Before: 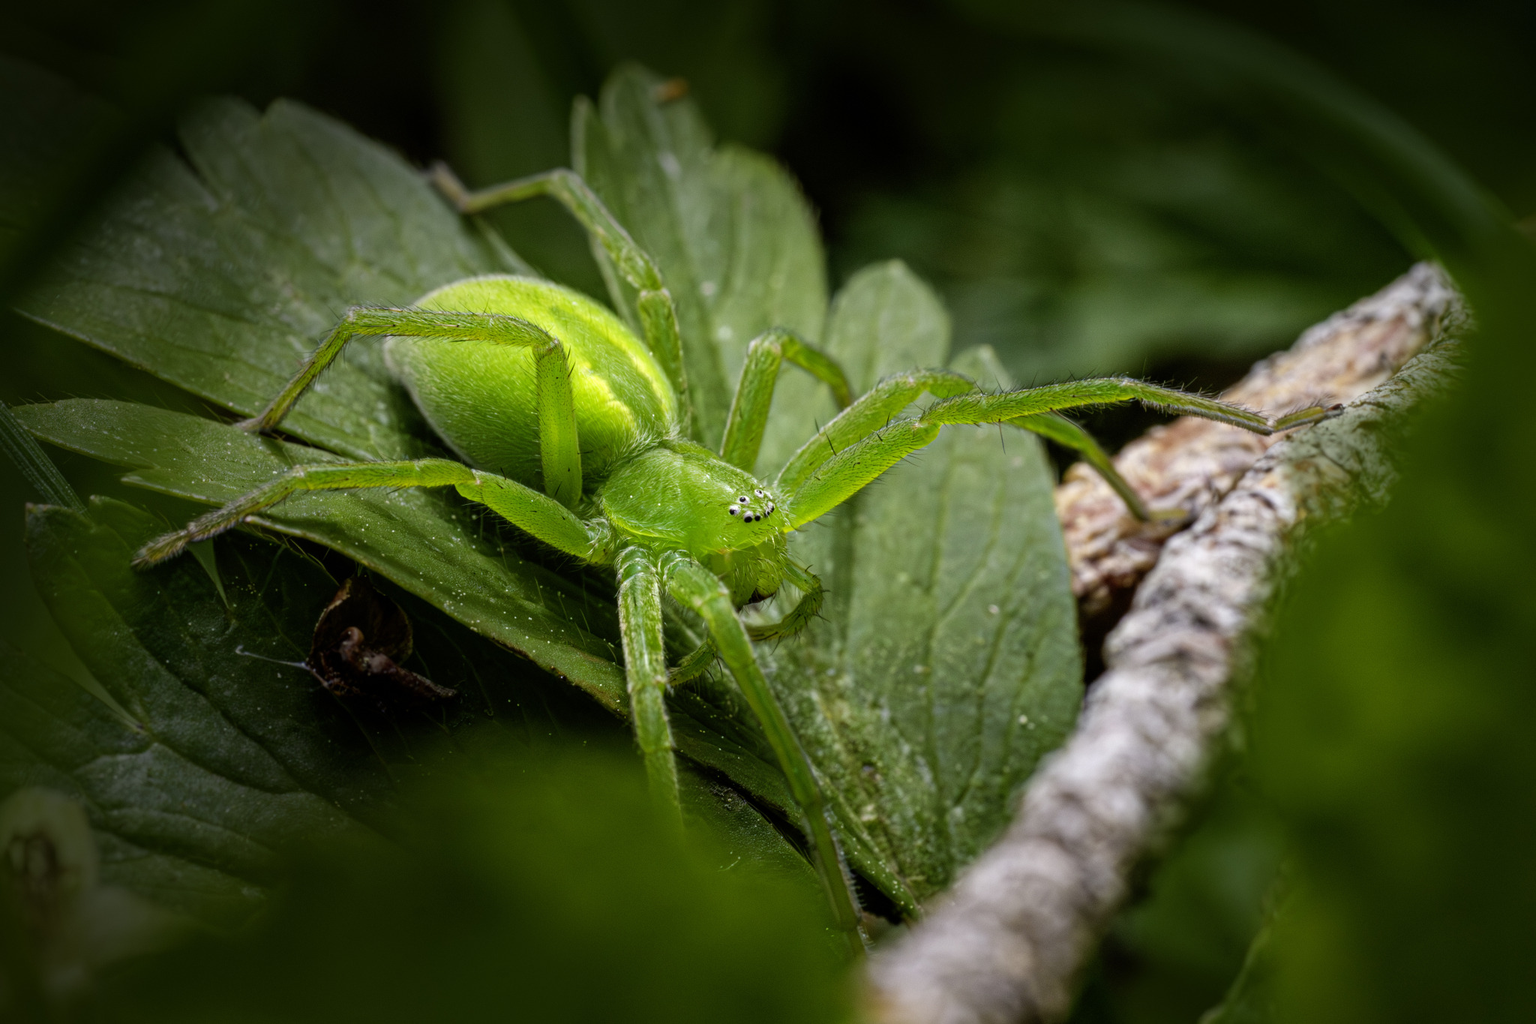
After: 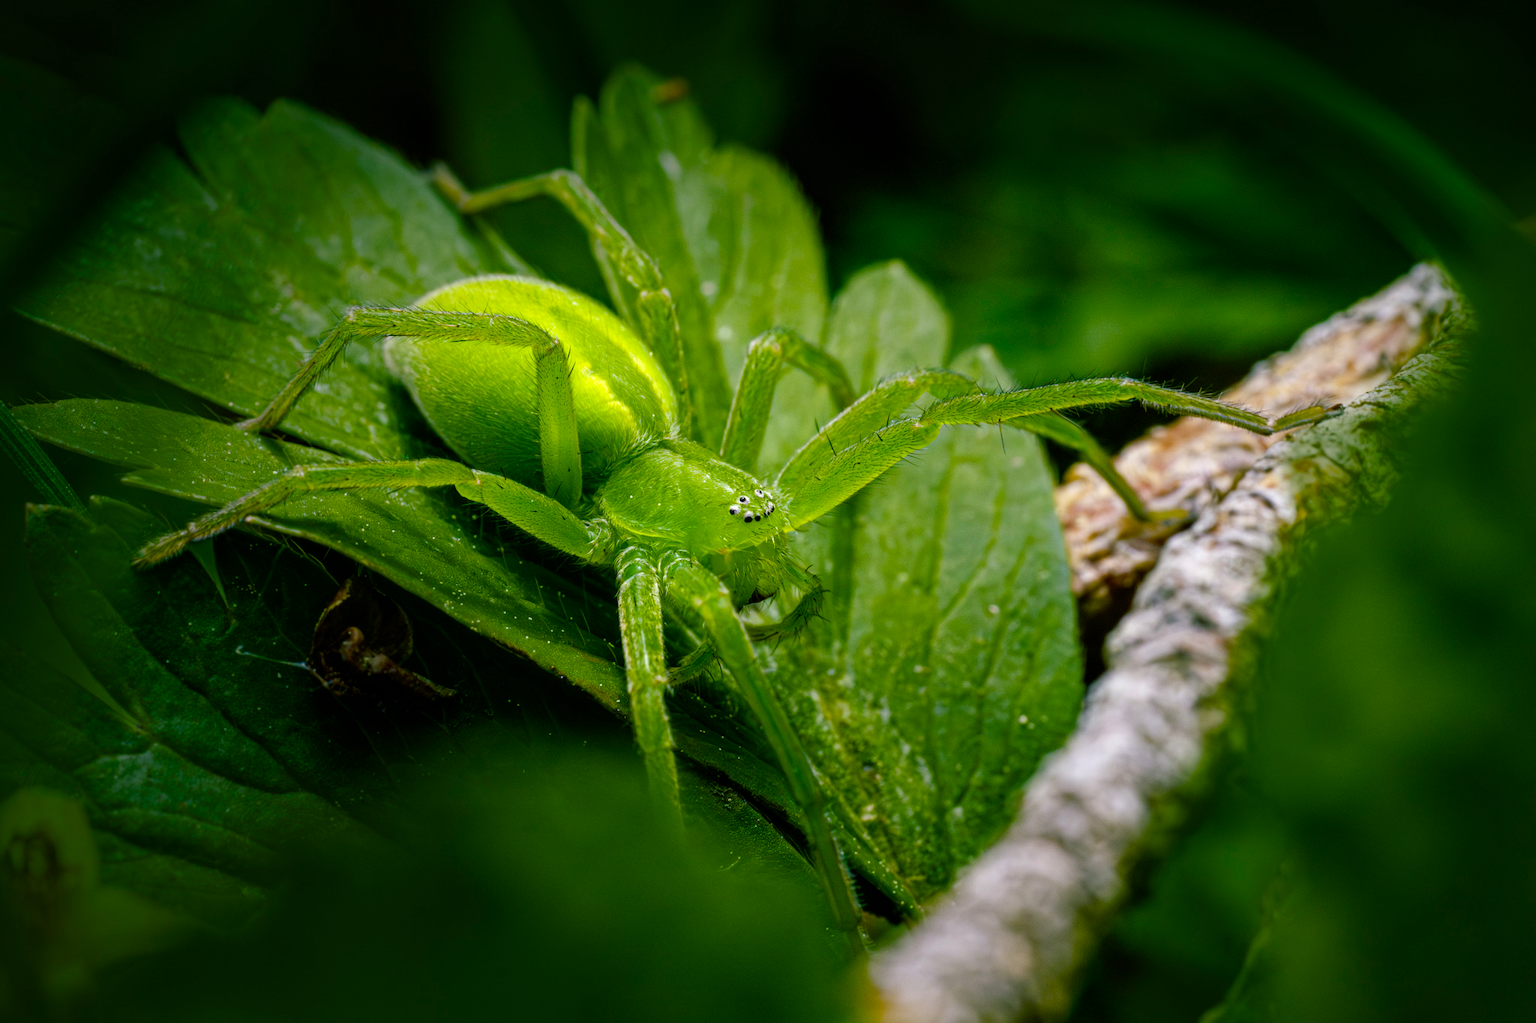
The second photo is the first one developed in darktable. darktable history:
color balance rgb: shadows lift › chroma 11.85%, shadows lift › hue 134.44°, linear chroma grading › global chroma 25.517%, perceptual saturation grading › global saturation 20%, perceptual saturation grading › highlights -24.748%, perceptual saturation grading › shadows 49.773%, global vibrance 20%
